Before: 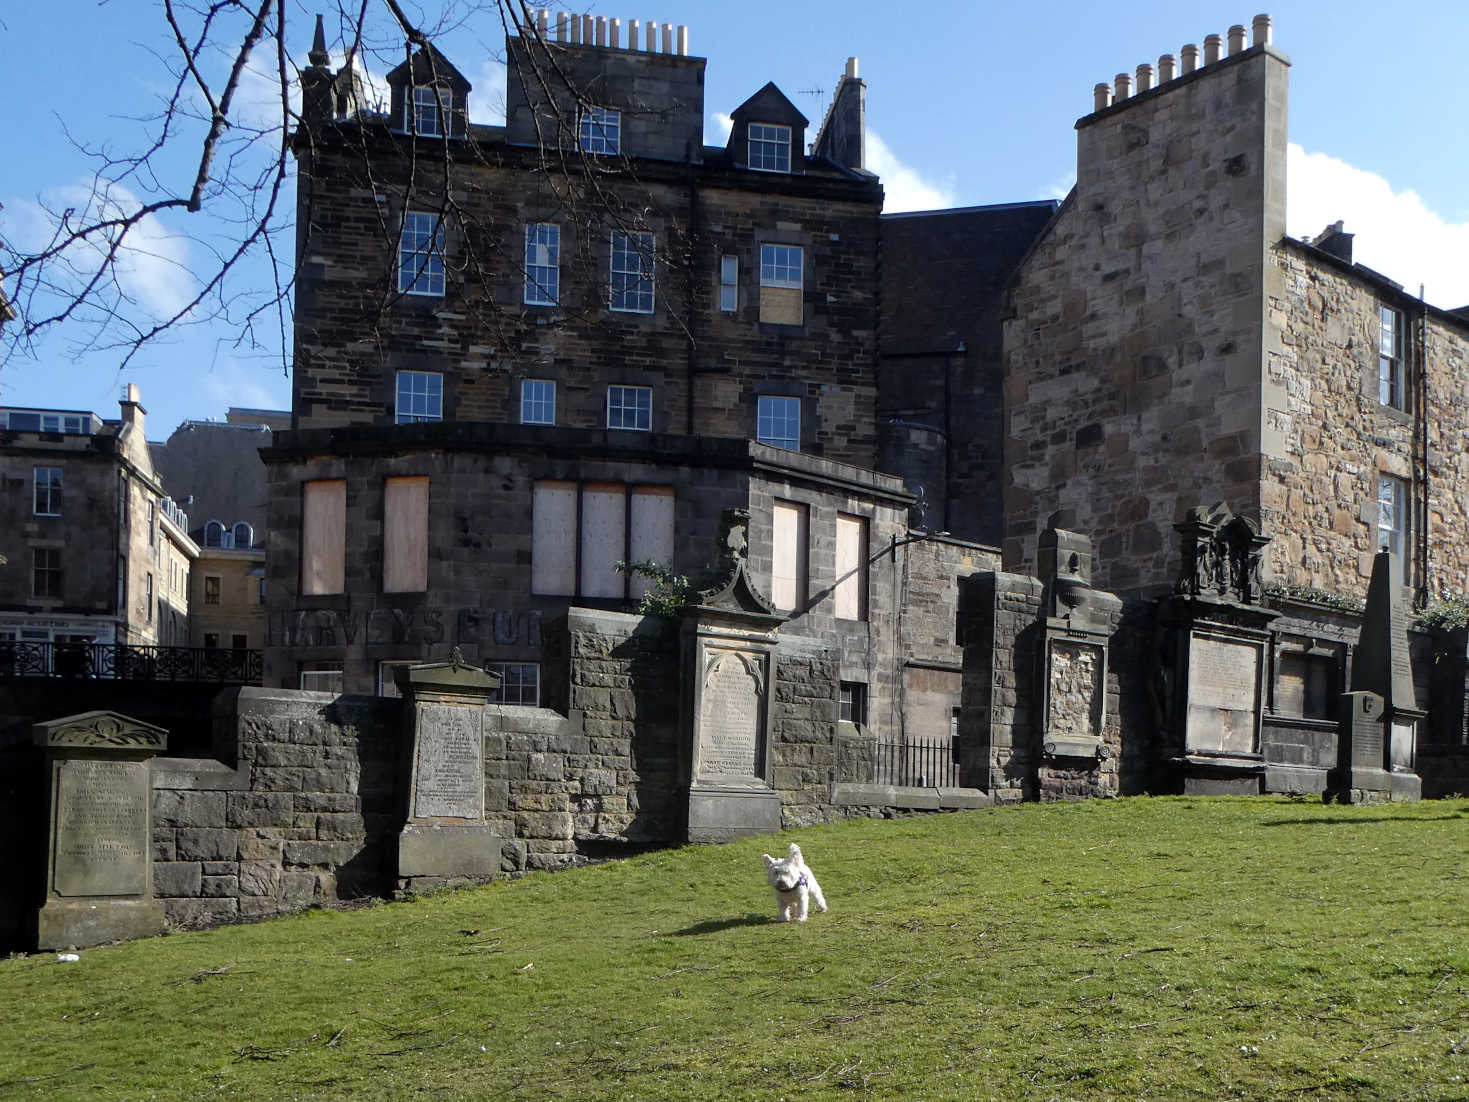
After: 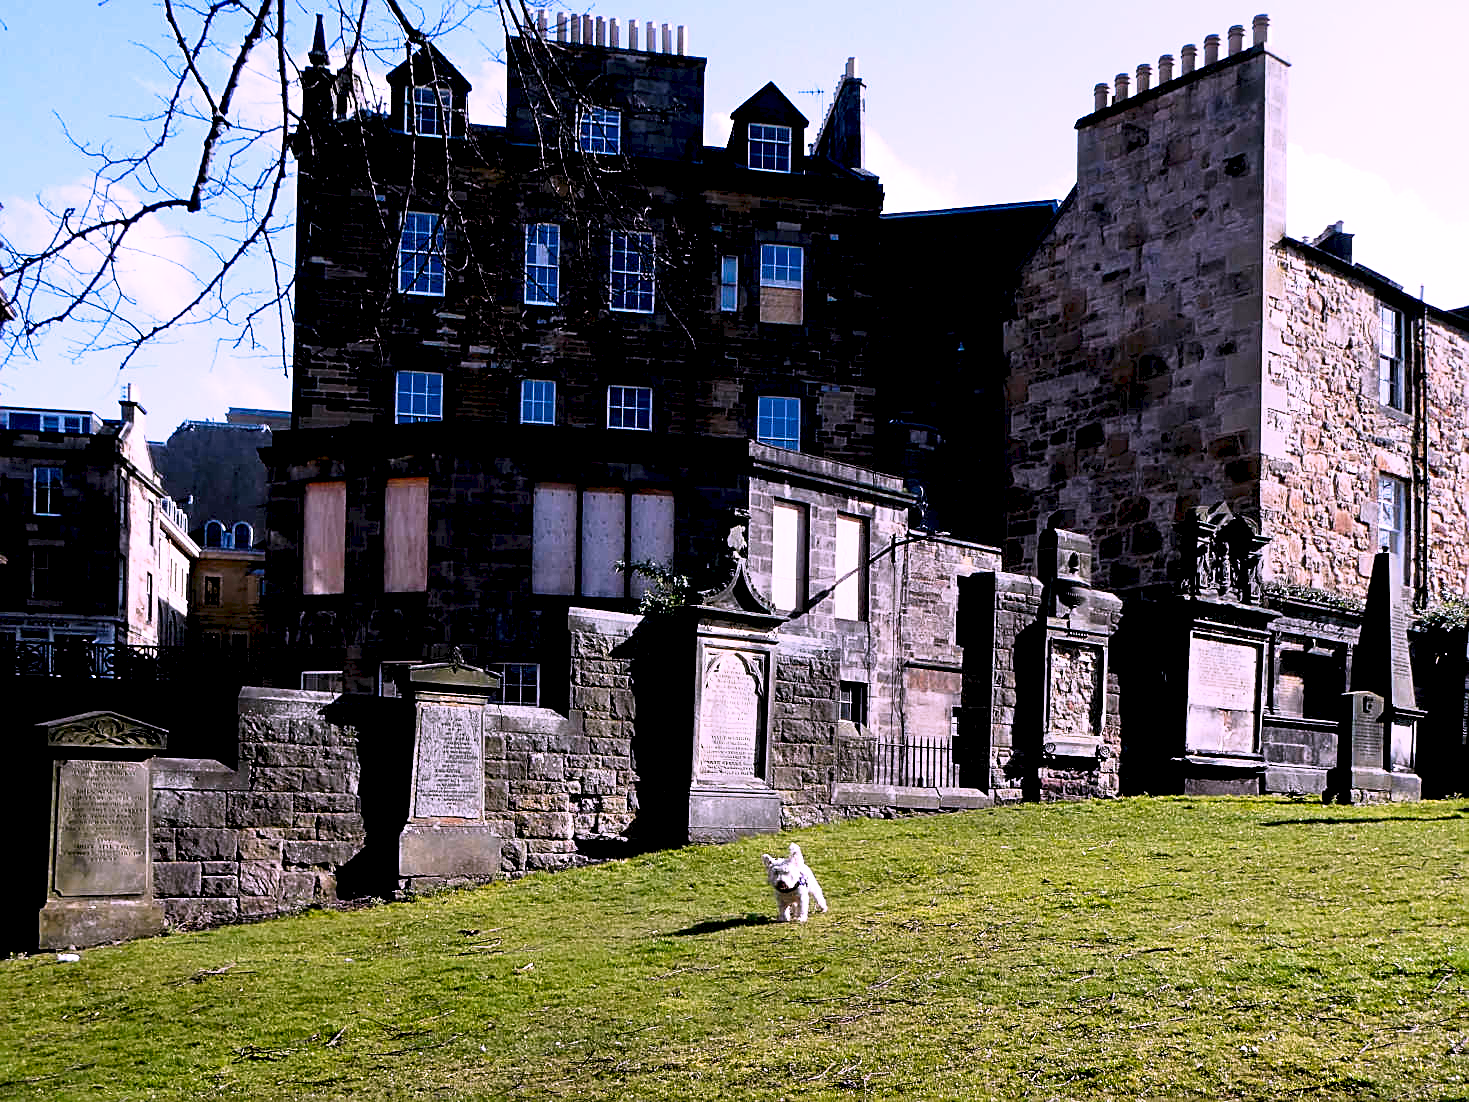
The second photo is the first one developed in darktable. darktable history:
color correction: highlights a* 15.31, highlights b* -20.55
sharpen: on, module defaults
tone equalizer: smoothing diameter 2.18%, edges refinement/feathering 23.66, mask exposure compensation -1.57 EV, filter diffusion 5
exposure: black level correction 0.03, exposure 0.334 EV, compensate exposure bias true, compensate highlight preservation false
tone curve: curves: ch0 [(0, 0) (0.003, 0.063) (0.011, 0.063) (0.025, 0.063) (0.044, 0.066) (0.069, 0.071) (0.1, 0.09) (0.136, 0.116) (0.177, 0.144) (0.224, 0.192) (0.277, 0.246) (0.335, 0.311) (0.399, 0.399) (0.468, 0.49) (0.543, 0.589) (0.623, 0.709) (0.709, 0.827) (0.801, 0.918) (0.898, 0.969) (1, 1)], preserve colors none
